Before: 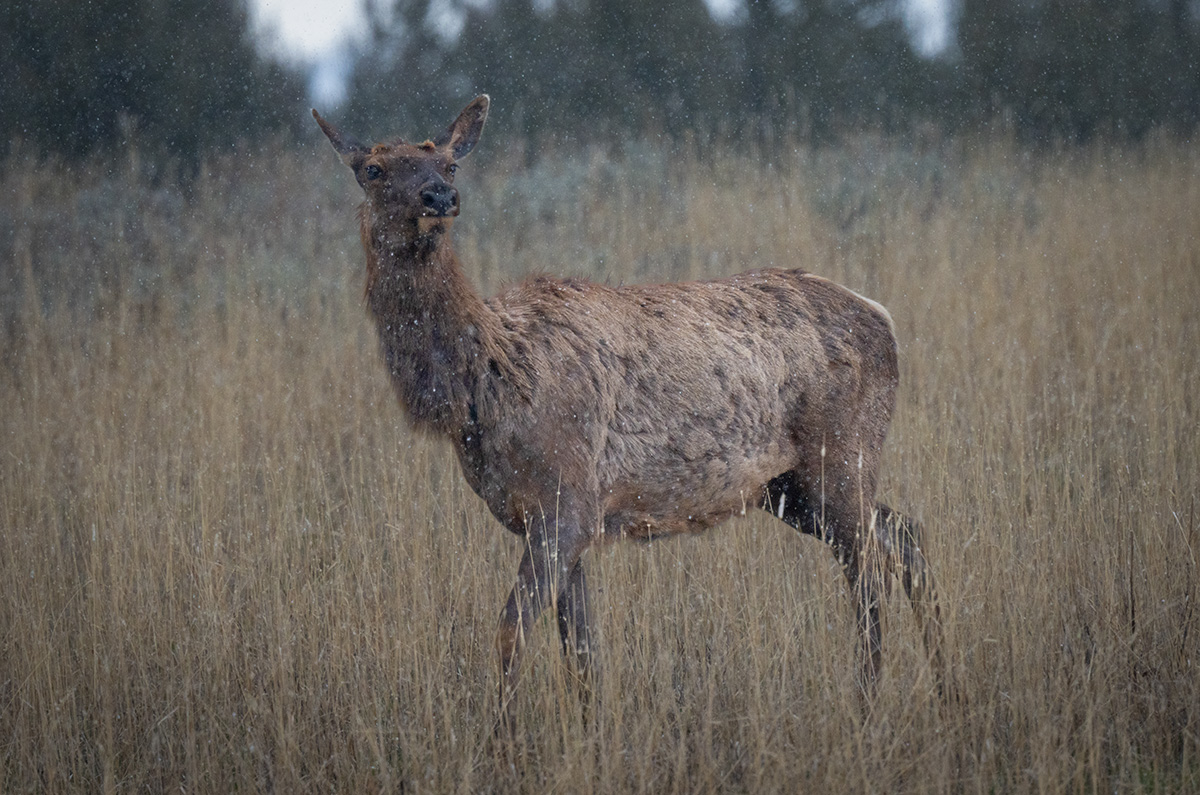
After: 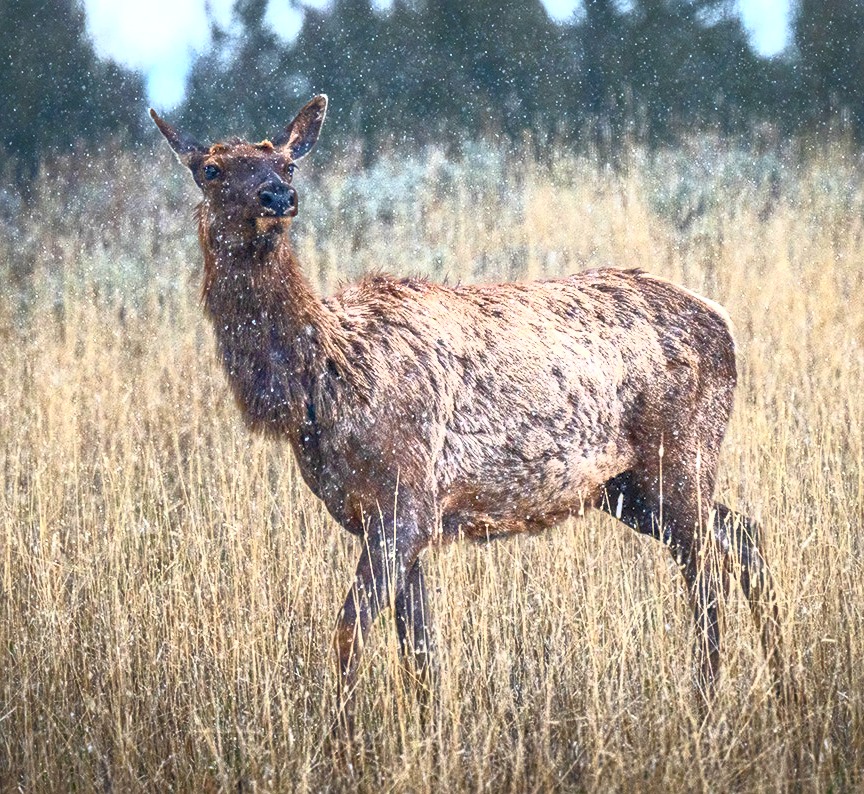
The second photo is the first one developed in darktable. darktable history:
contrast brightness saturation: contrast 0.982, brightness 0.991, saturation 0.993
crop: left 13.531%, right 13.289%
sharpen: amount 0.214
local contrast: on, module defaults
